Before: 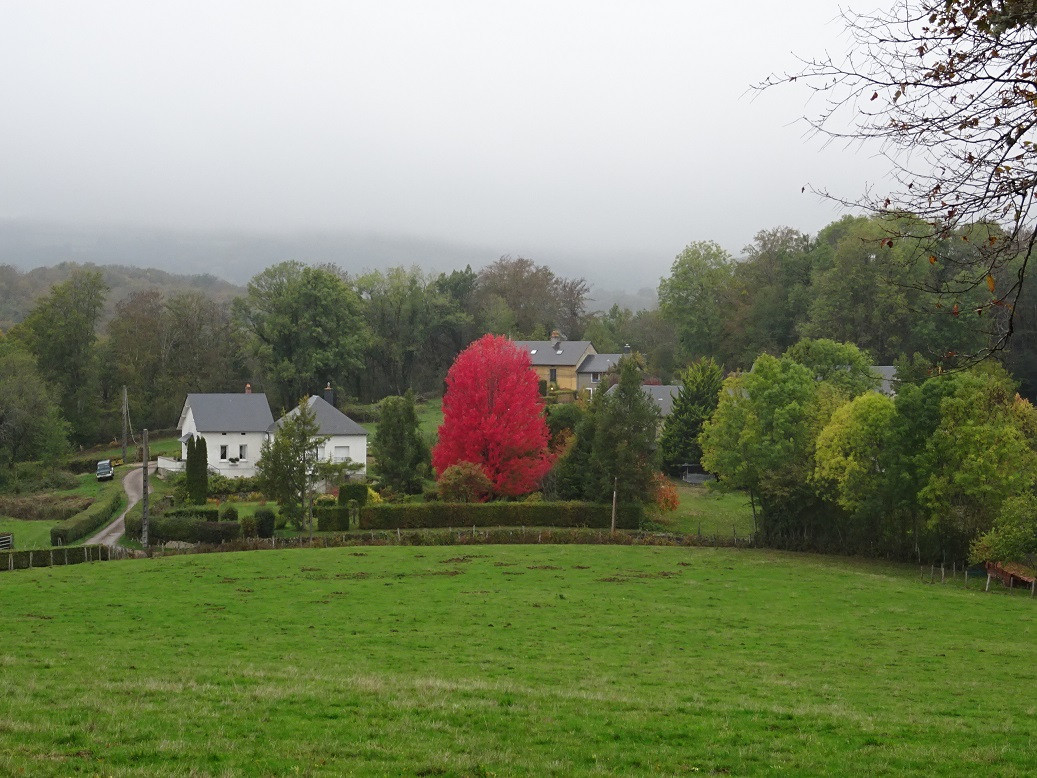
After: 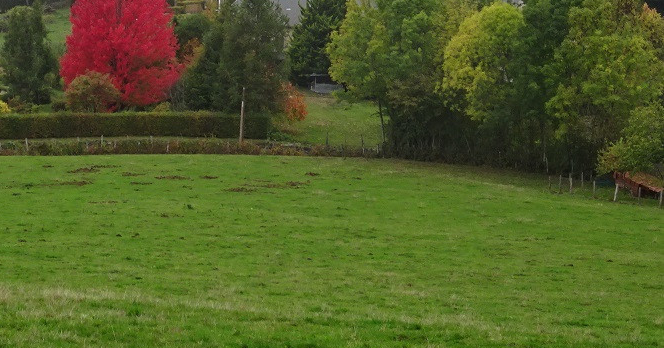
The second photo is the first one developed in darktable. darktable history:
crop and rotate: left 35.913%, top 50.206%, bottom 4.95%
